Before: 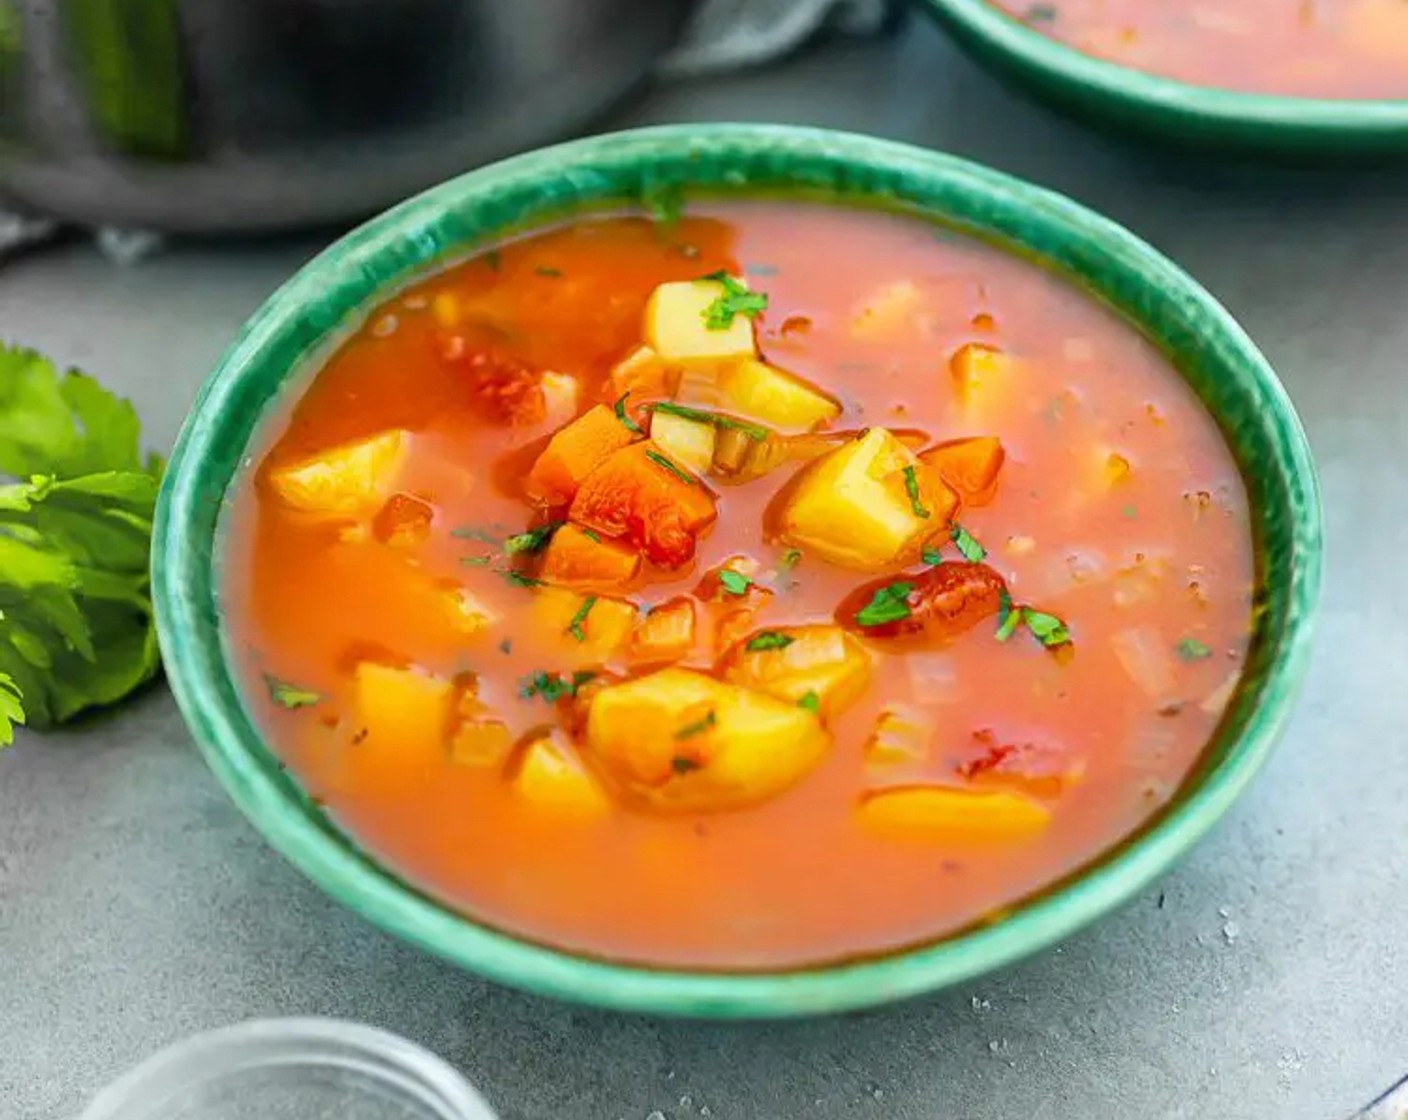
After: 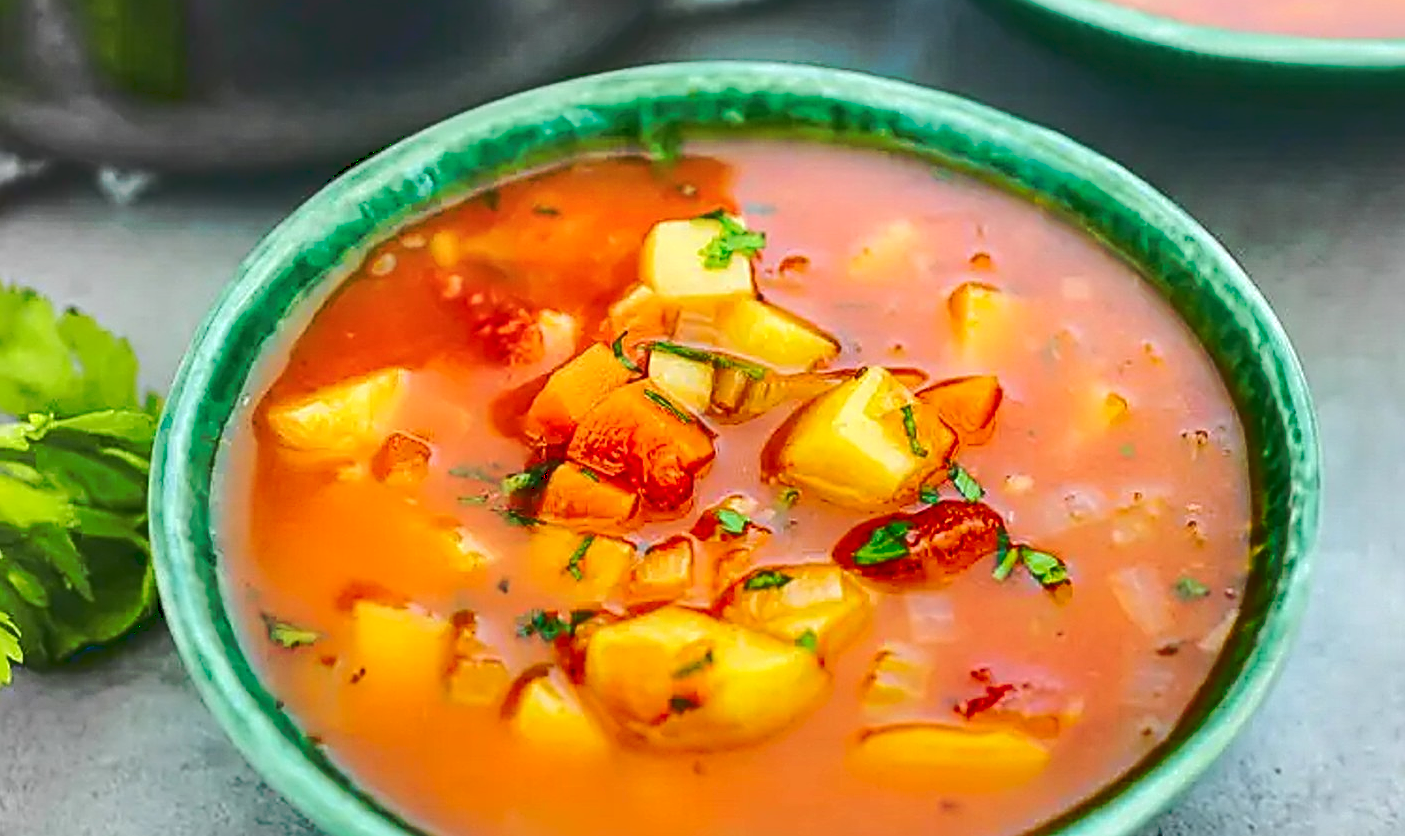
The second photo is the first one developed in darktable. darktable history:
local contrast: highlights 102%, shadows 100%, detail 131%, midtone range 0.2
crop: left 0.199%, top 5.523%, bottom 19.818%
color correction: highlights a* 0.077, highlights b* -0.525
shadows and highlights: radius 169.51, shadows 27.63, white point adjustment 3.13, highlights -68.84, soften with gaussian
tone curve: curves: ch0 [(0, 0) (0.003, 0.003) (0.011, 0.011) (0.025, 0.024) (0.044, 0.042) (0.069, 0.066) (0.1, 0.095) (0.136, 0.129) (0.177, 0.169) (0.224, 0.214) (0.277, 0.264) (0.335, 0.319) (0.399, 0.38) (0.468, 0.446) (0.543, 0.558) (0.623, 0.636) (0.709, 0.719) (0.801, 0.807) (0.898, 0.901) (1, 1)], preserve colors none
base curve: curves: ch0 [(0, 0.024) (0.055, 0.065) (0.121, 0.166) (0.236, 0.319) (0.693, 0.726) (1, 1)]
exposure: exposure -0.112 EV, compensate highlight preservation false
sharpen: radius 2.63, amount 0.685
